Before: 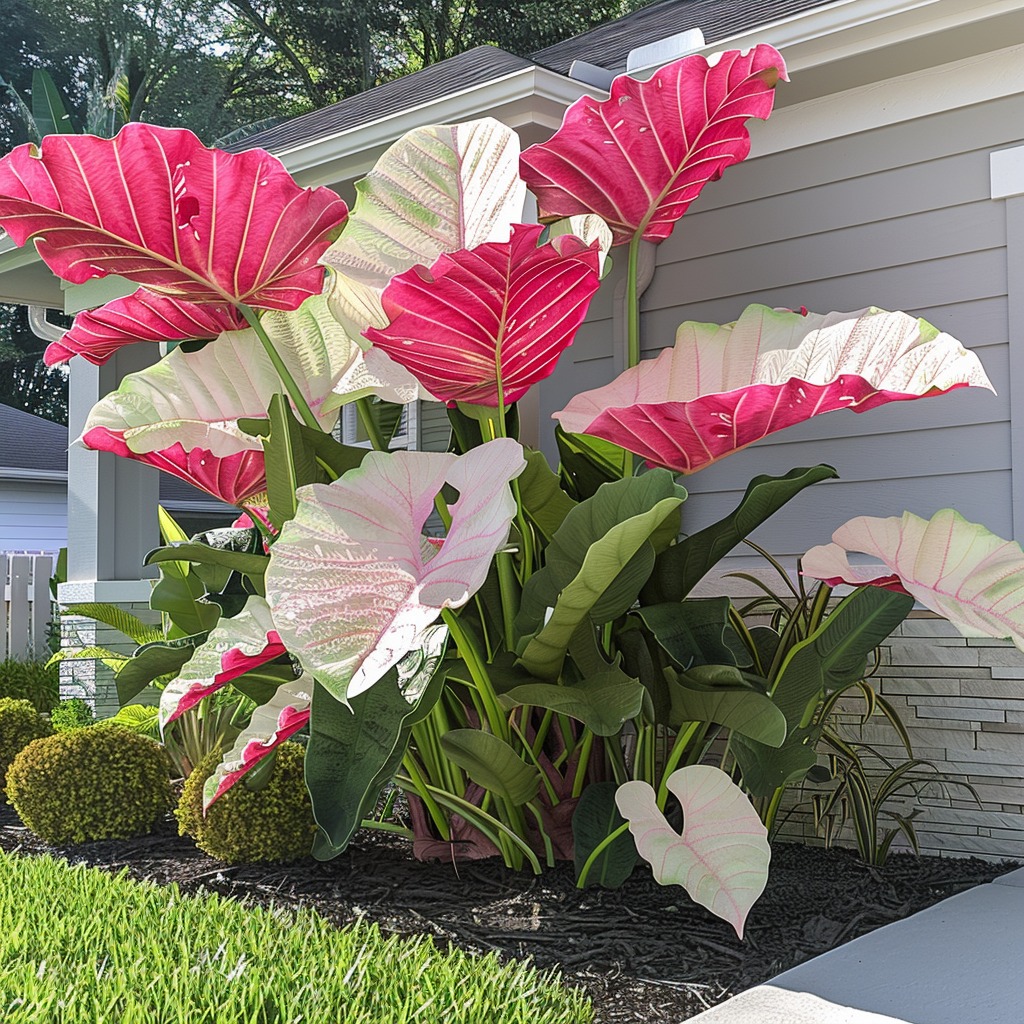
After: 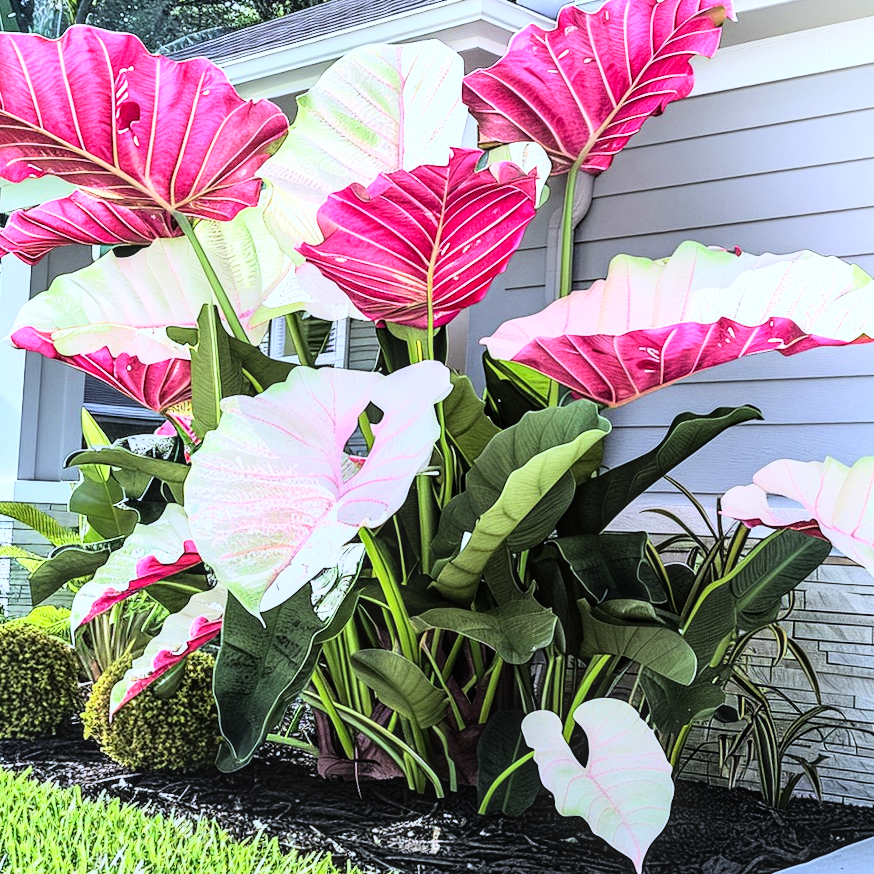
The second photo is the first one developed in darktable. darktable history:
crop and rotate: angle -3.27°, left 5.211%, top 5.211%, right 4.607%, bottom 4.607%
white balance: red 0.926, green 1.003, blue 1.133
local contrast: on, module defaults
rgb curve: curves: ch0 [(0, 0) (0.21, 0.15) (0.24, 0.21) (0.5, 0.75) (0.75, 0.96) (0.89, 0.99) (1, 1)]; ch1 [(0, 0.02) (0.21, 0.13) (0.25, 0.2) (0.5, 0.67) (0.75, 0.9) (0.89, 0.97) (1, 1)]; ch2 [(0, 0.02) (0.21, 0.13) (0.25, 0.2) (0.5, 0.67) (0.75, 0.9) (0.89, 0.97) (1, 1)], compensate middle gray true
